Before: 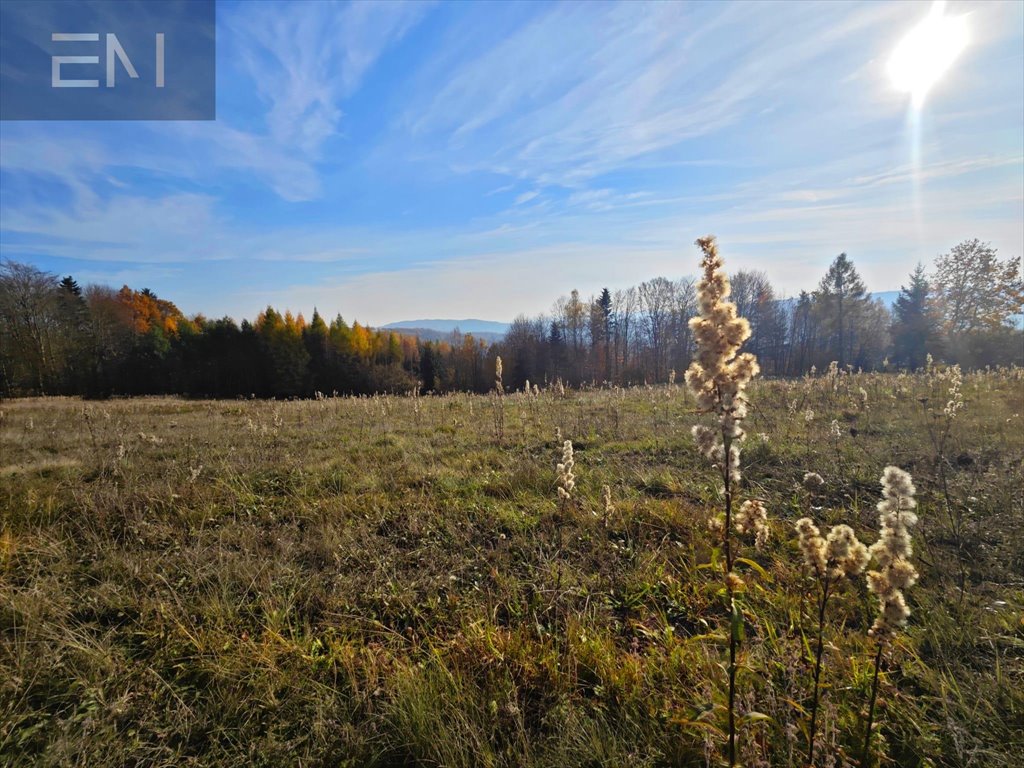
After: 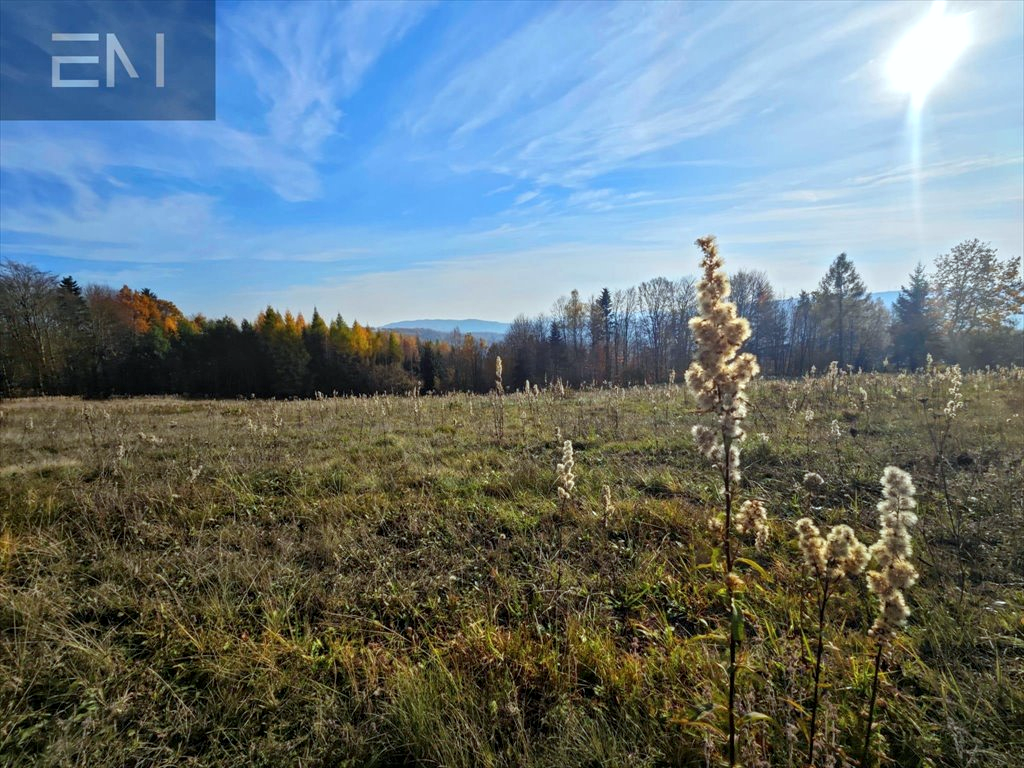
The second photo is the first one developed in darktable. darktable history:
local contrast: on, module defaults
color calibration: illuminant Planckian (black body), adaptation linear Bradford (ICC v4), x 0.36, y 0.366, temperature 4486.55 K
exposure: compensate highlight preservation false
